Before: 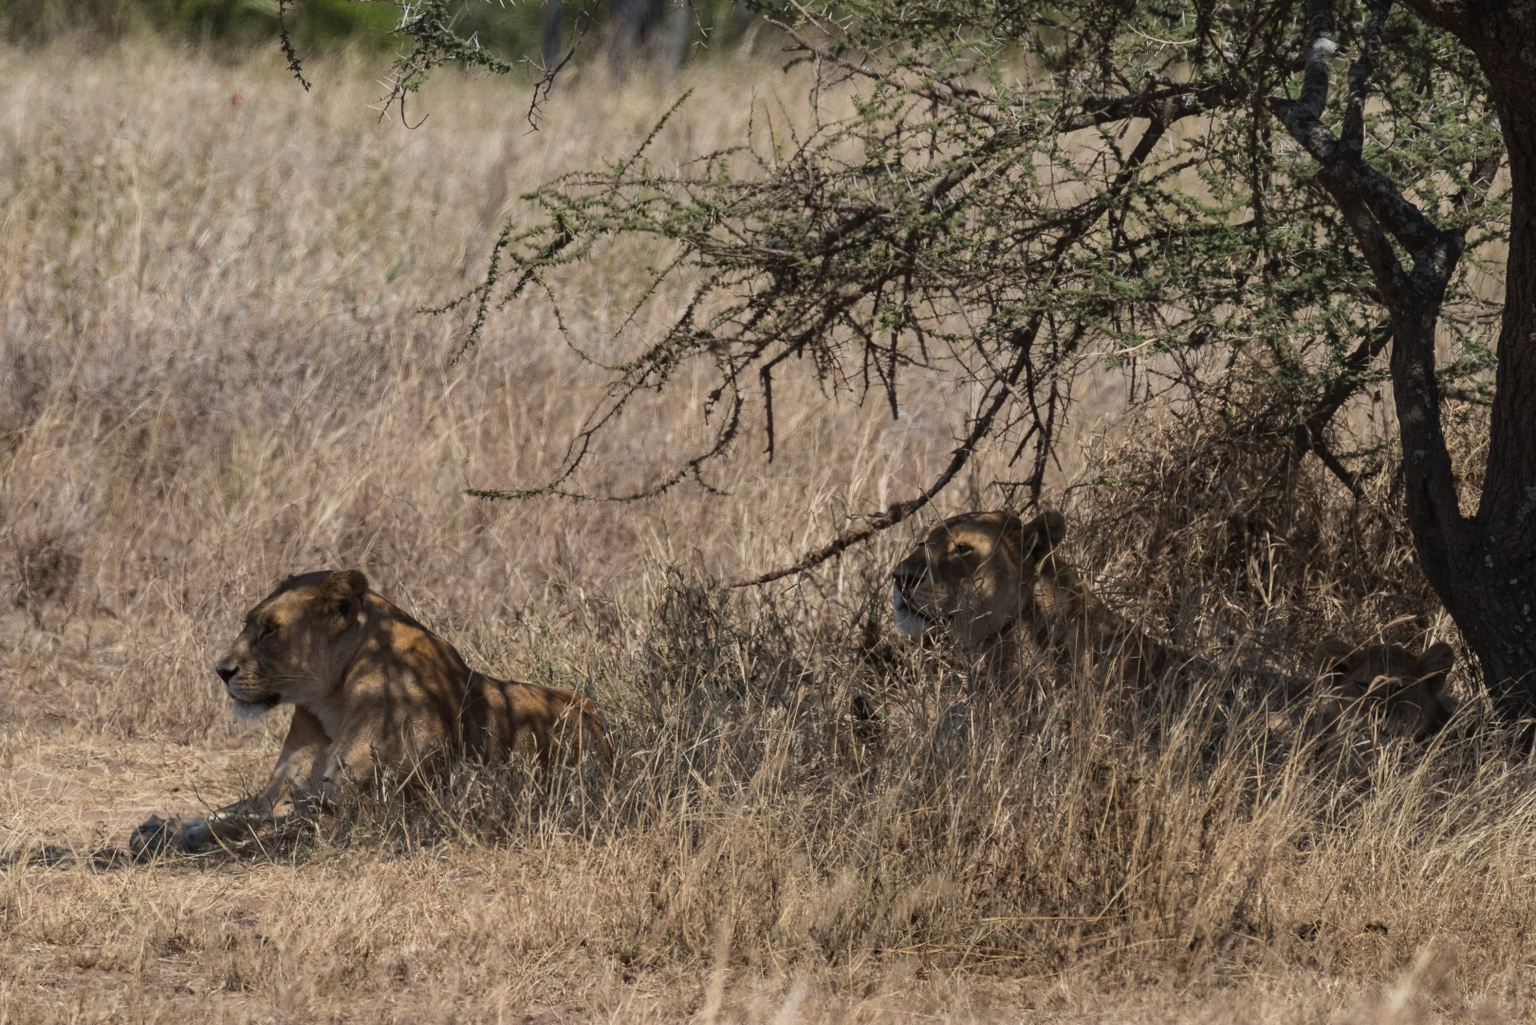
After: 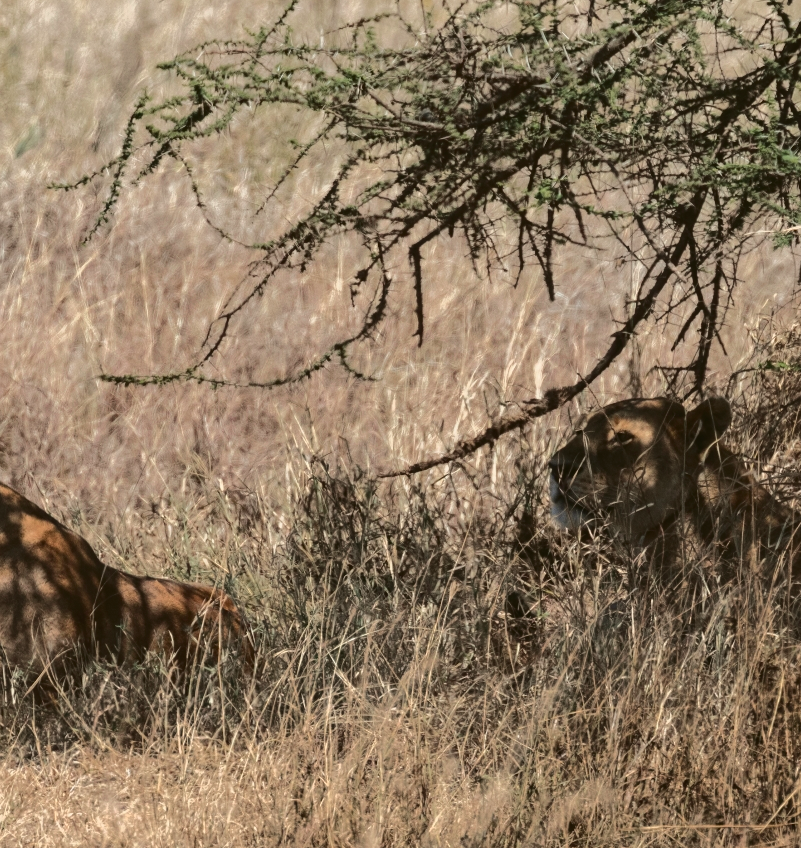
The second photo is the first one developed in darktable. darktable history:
tone curve: curves: ch0 [(0, 0.039) (0.194, 0.159) (0.469, 0.544) (0.693, 0.77) (0.751, 0.871) (1, 1)]; ch1 [(0, 0) (0.508, 0.506) (0.547, 0.563) (0.592, 0.631) (0.715, 0.706) (1, 1)]; ch2 [(0, 0) (0.243, 0.175) (0.362, 0.301) (0.492, 0.515) (0.544, 0.557) (0.595, 0.612) (0.631, 0.641) (1, 1)], color space Lab, independent channels, preserve colors none
crop and rotate: angle 0.022°, left 24.231%, top 13.091%, right 26.228%, bottom 8.259%
